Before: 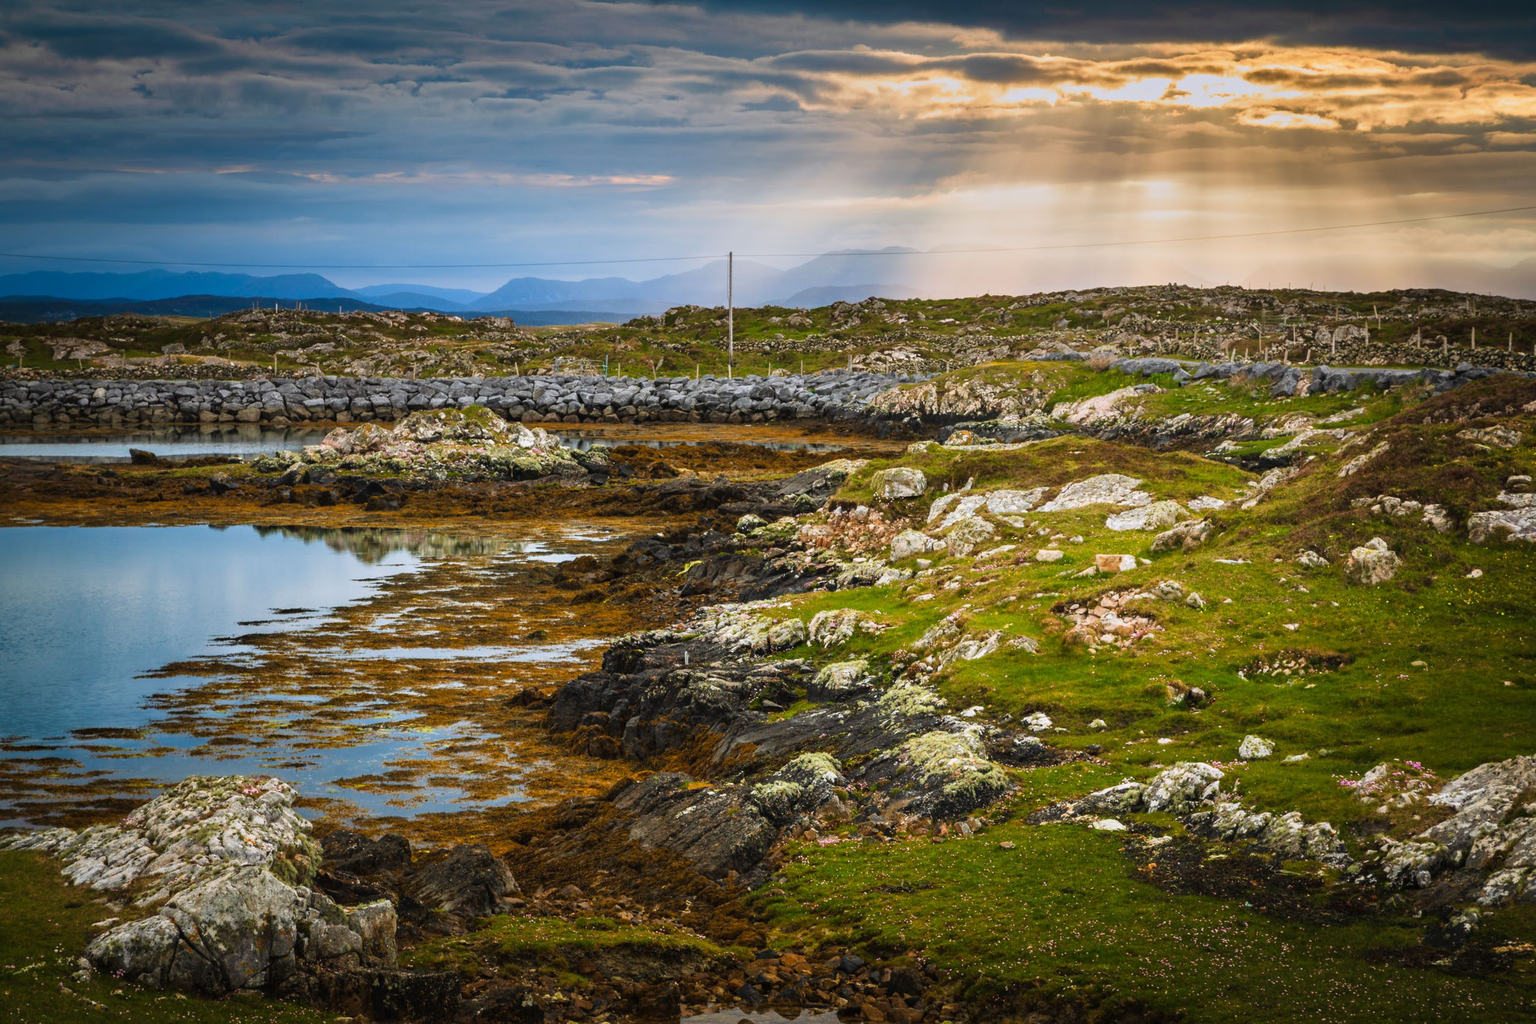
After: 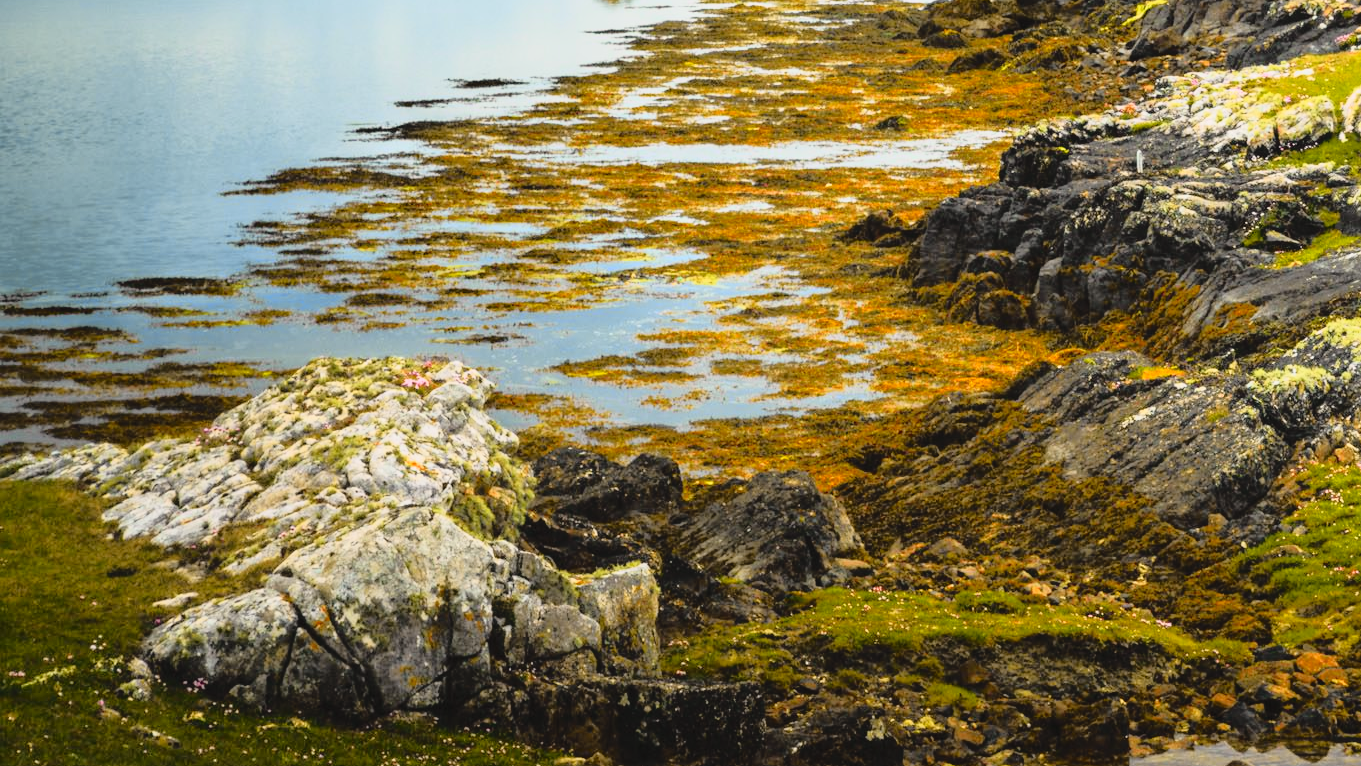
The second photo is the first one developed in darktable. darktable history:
crop and rotate: top 54.778%, right 46.61%, bottom 0.159%
color correction: highlights b* 3
tone curve: curves: ch0 [(0, 0.029) (0.168, 0.142) (0.359, 0.44) (0.469, 0.544) (0.634, 0.722) (0.858, 0.903) (1, 0.968)]; ch1 [(0, 0) (0.437, 0.453) (0.472, 0.47) (0.502, 0.502) (0.54, 0.534) (0.57, 0.592) (0.618, 0.66) (0.699, 0.749) (0.859, 0.899) (1, 1)]; ch2 [(0, 0) (0.33, 0.301) (0.421, 0.443) (0.476, 0.498) (0.505, 0.503) (0.547, 0.557) (0.586, 0.634) (0.608, 0.676) (1, 1)], color space Lab, independent channels, preserve colors none
contrast brightness saturation: contrast 0.14, brightness 0.21
